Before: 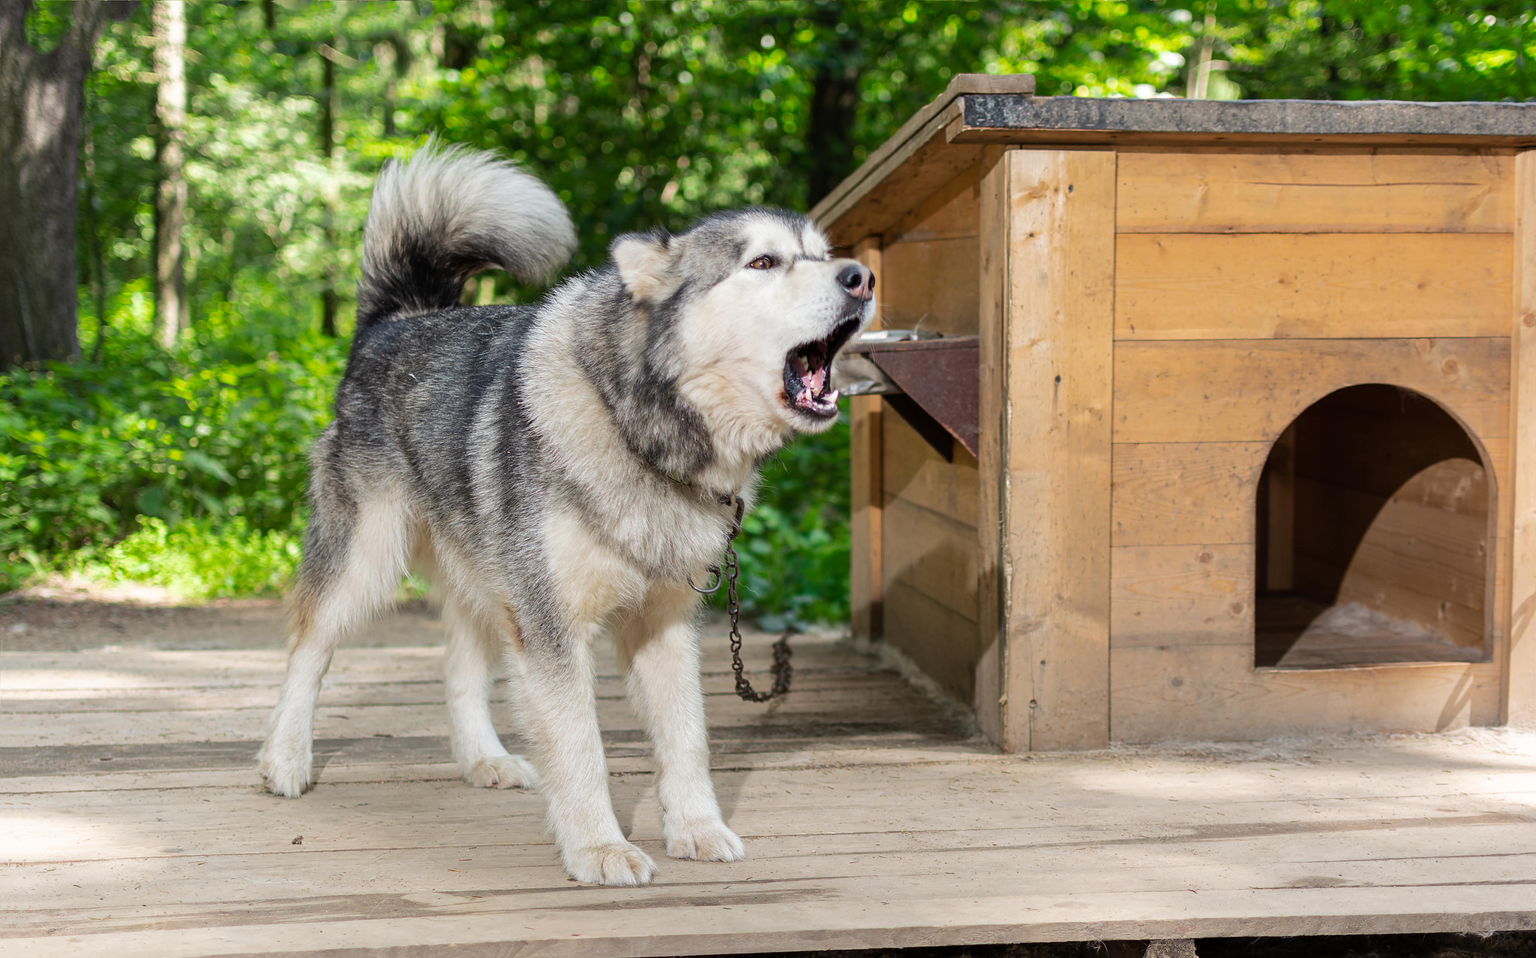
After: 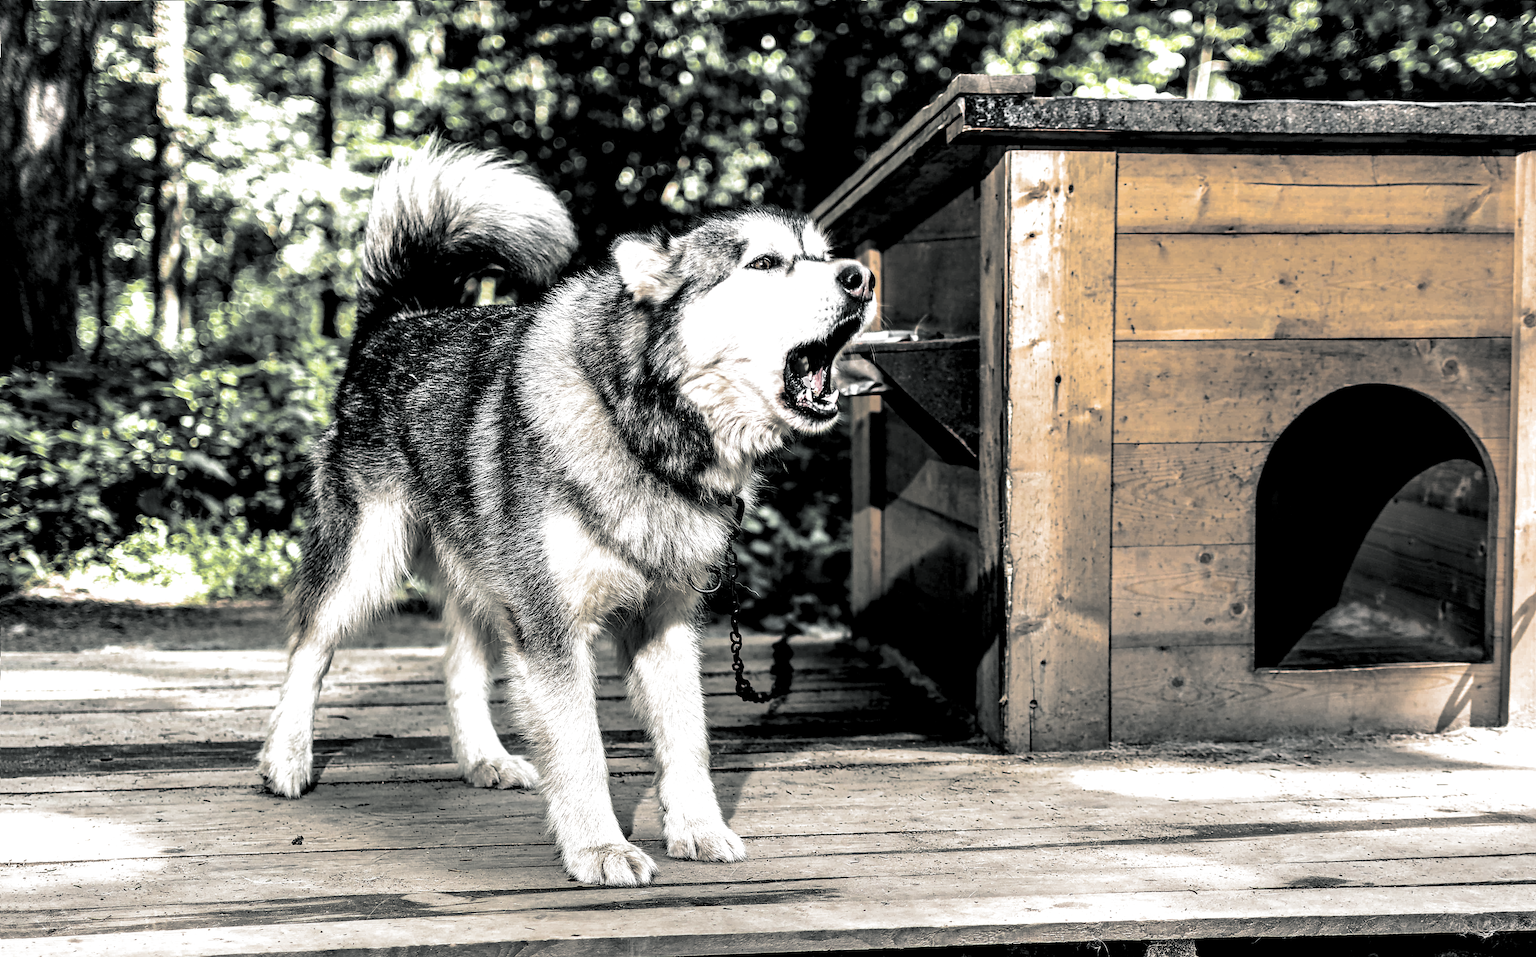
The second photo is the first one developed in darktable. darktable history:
tone curve: curves: ch0 [(0, 0) (0.8, 0.757) (1, 1)], color space Lab, linked channels, preserve colors none
sharpen: on, module defaults
local contrast: highlights 115%, shadows 42%, detail 293%
split-toning: shadows › hue 190.8°, shadows › saturation 0.05, highlights › hue 54°, highlights › saturation 0.05, compress 0%
color zones: curves: ch0 [(0.004, 0.388) (0.125, 0.392) (0.25, 0.404) (0.375, 0.5) (0.5, 0.5) (0.625, 0.5) (0.75, 0.5) (0.875, 0.5)]; ch1 [(0, 0.5) (0.125, 0.5) (0.25, 0.5) (0.375, 0.124) (0.524, 0.124) (0.645, 0.128) (0.789, 0.132) (0.914, 0.096) (0.998, 0.068)]
